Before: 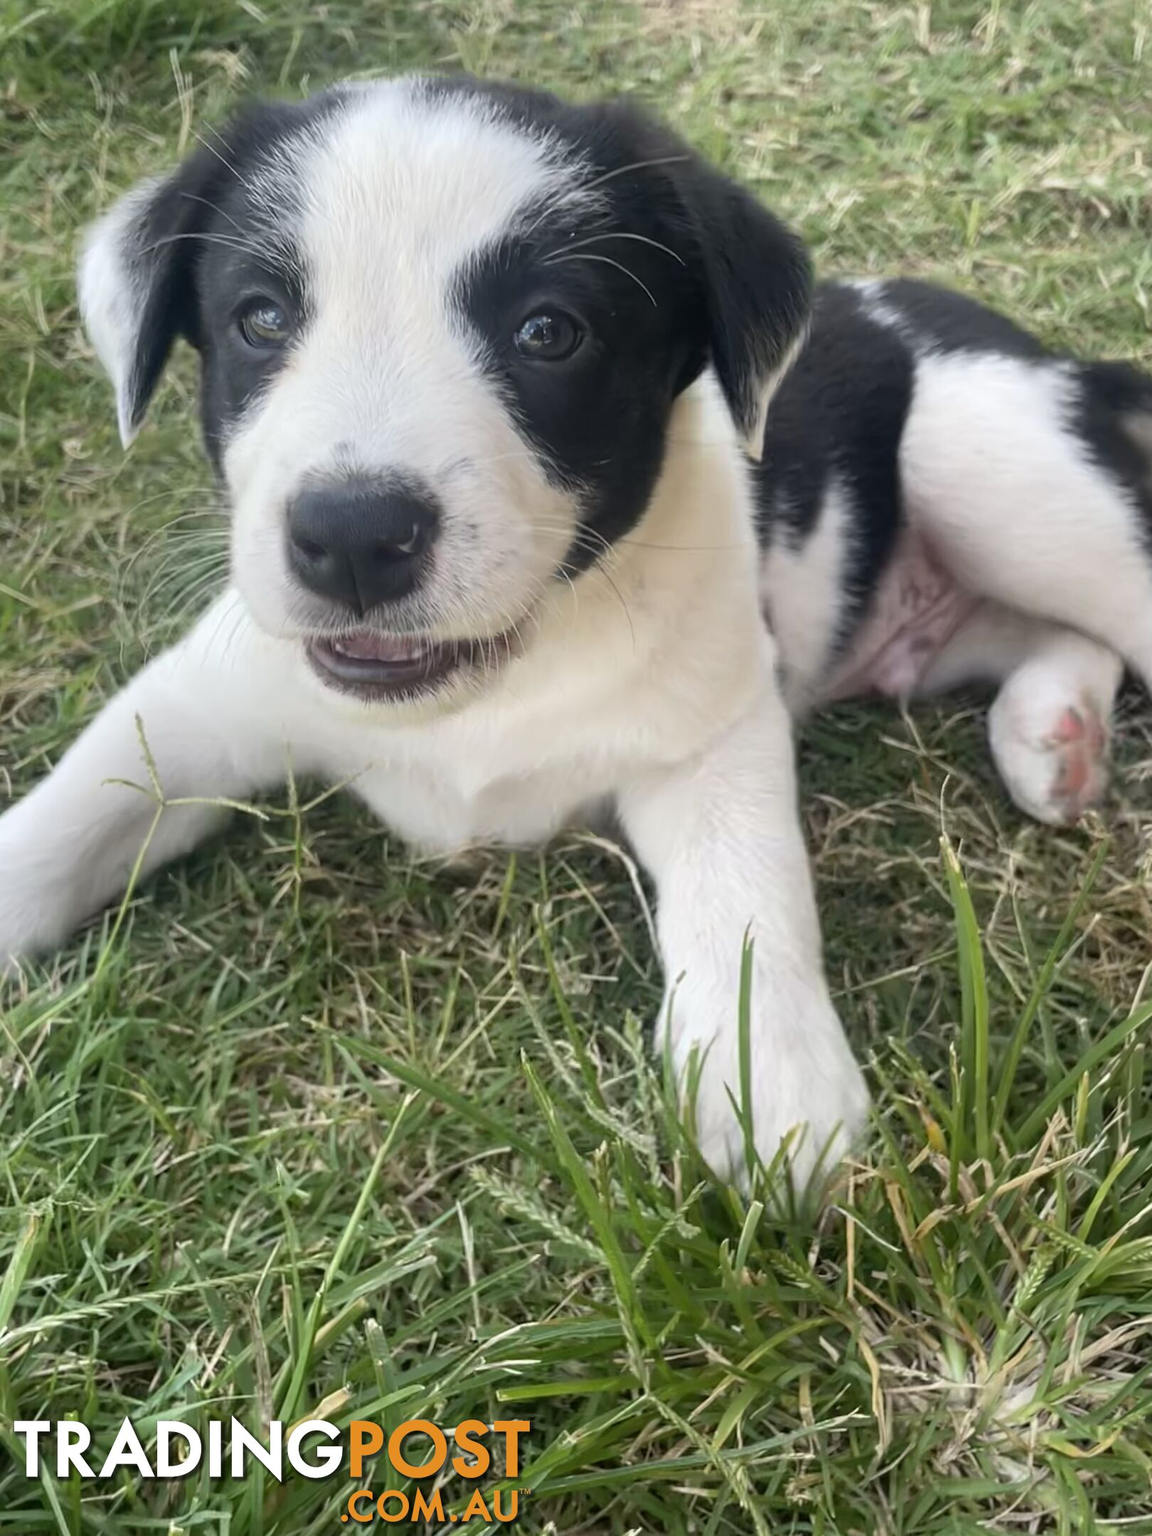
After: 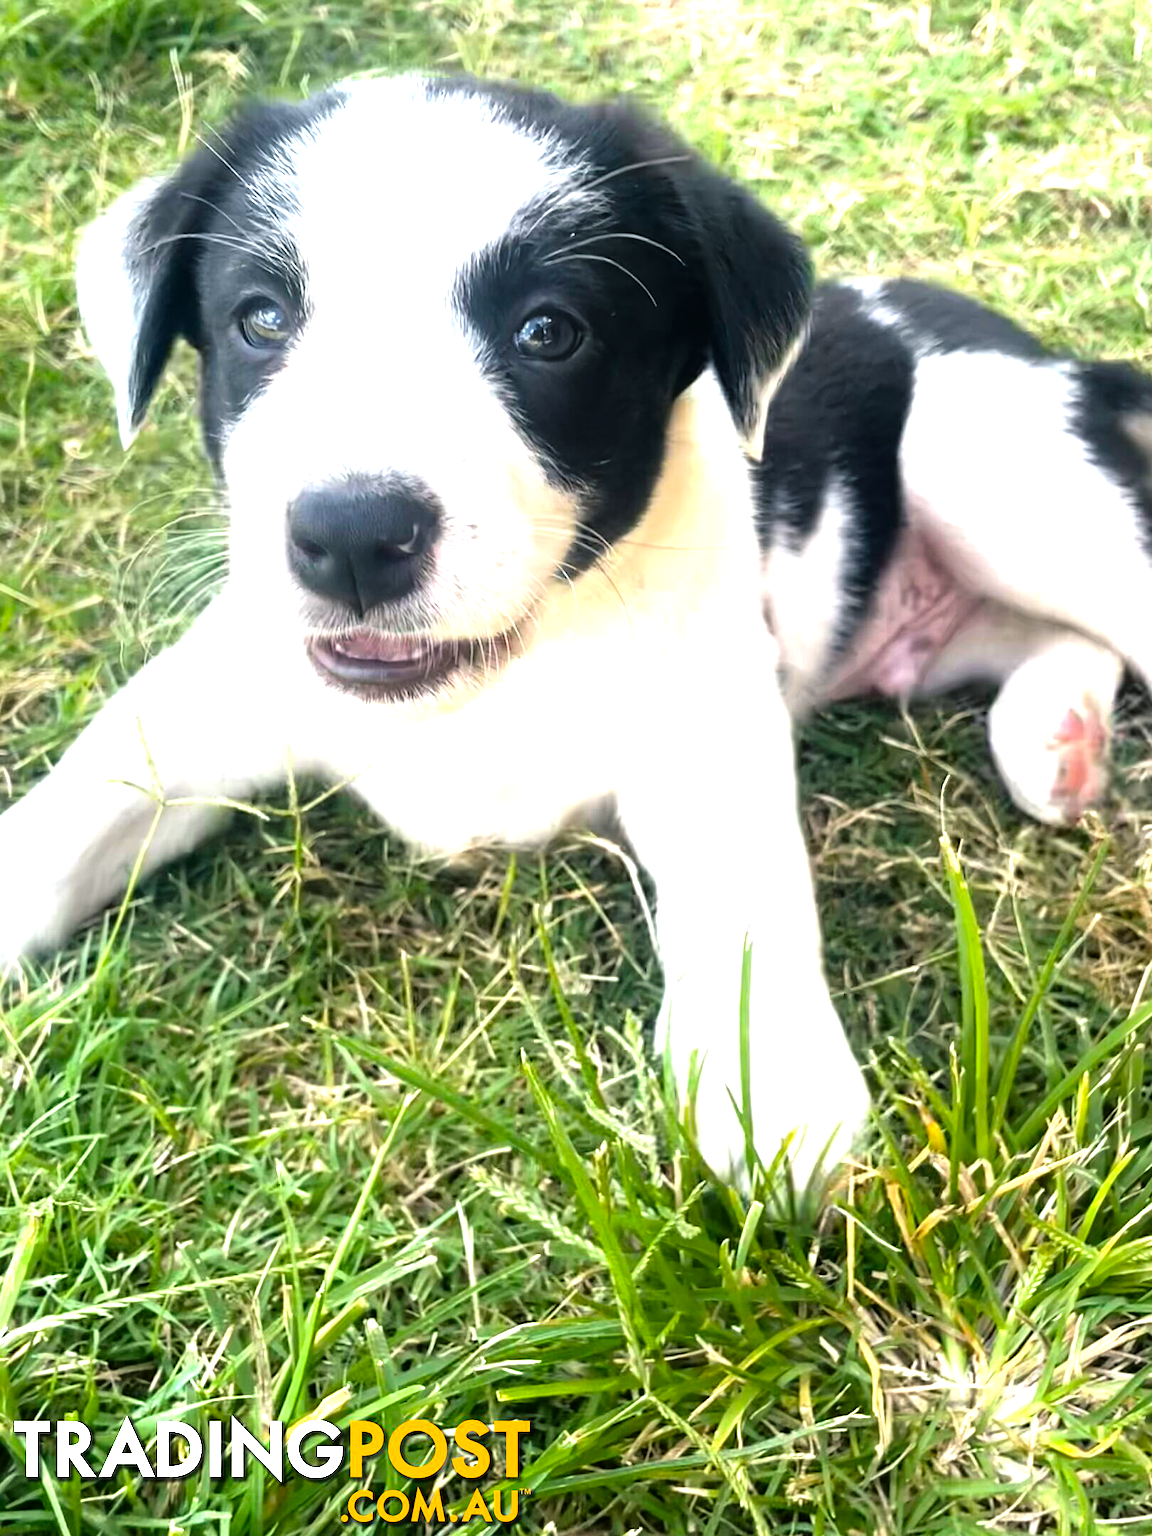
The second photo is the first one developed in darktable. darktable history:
tone equalizer: -8 EV -1.05 EV, -7 EV -1 EV, -6 EV -0.846 EV, -5 EV -0.598 EV, -3 EV 0.607 EV, -2 EV 0.879 EV, -1 EV 0.989 EV, +0 EV 1.07 EV
color balance rgb: shadows lift › chroma 2.045%, shadows lift › hue 217.38°, perceptual saturation grading › global saturation 24.882%, perceptual brilliance grading › highlights 11.344%, global vibrance 15.324%
